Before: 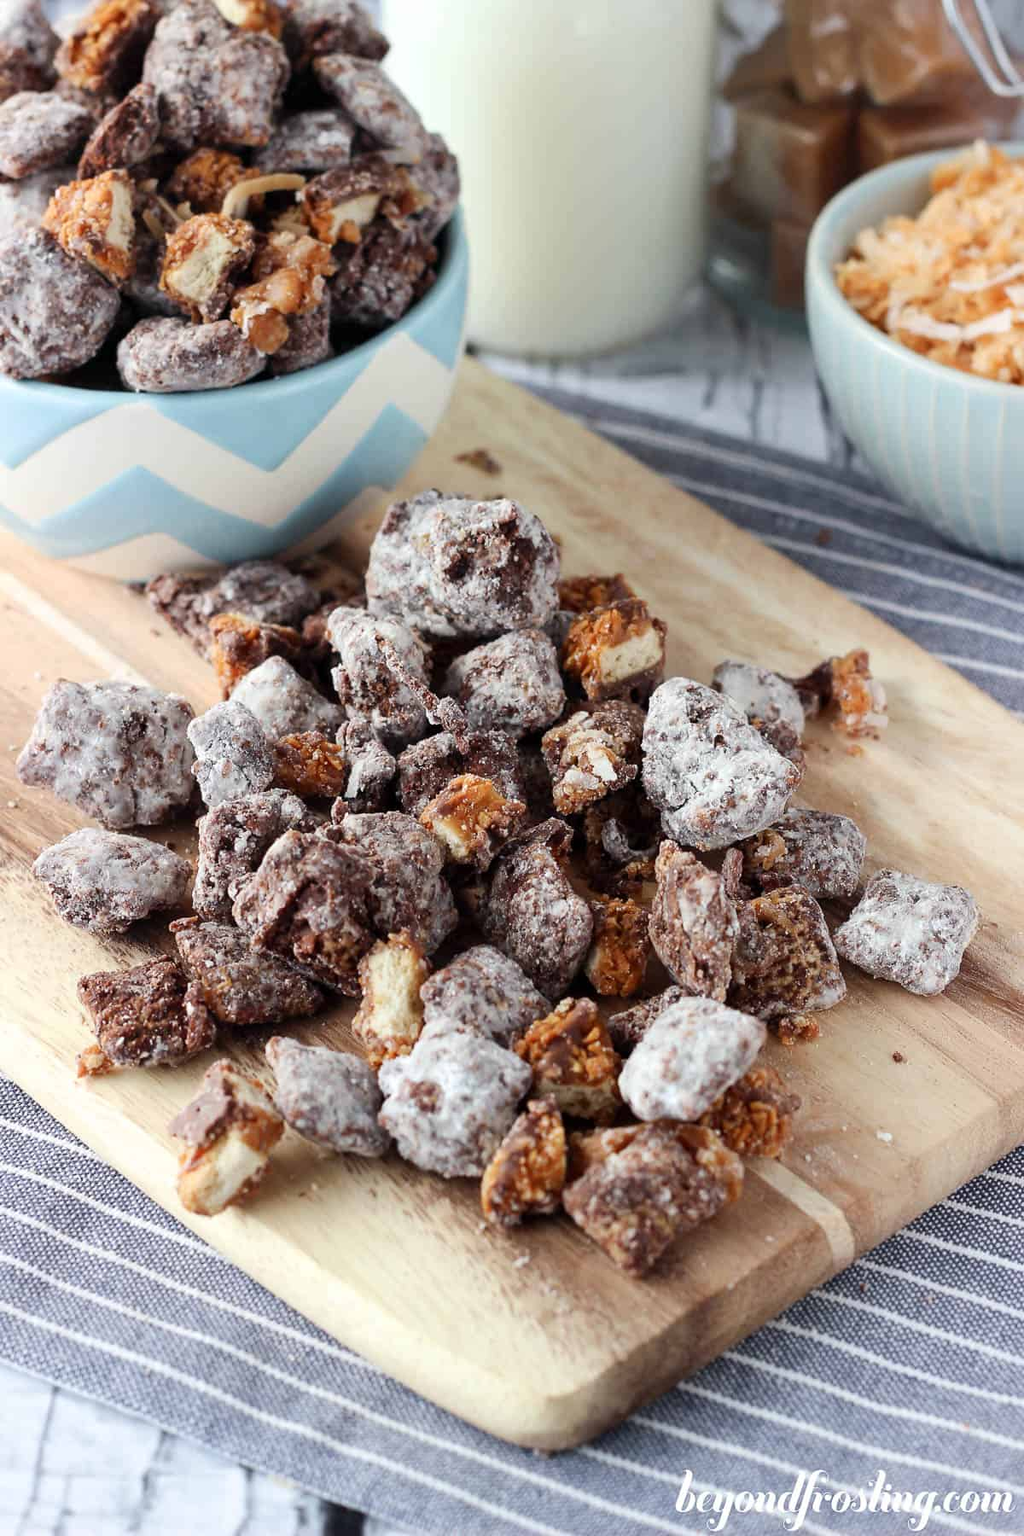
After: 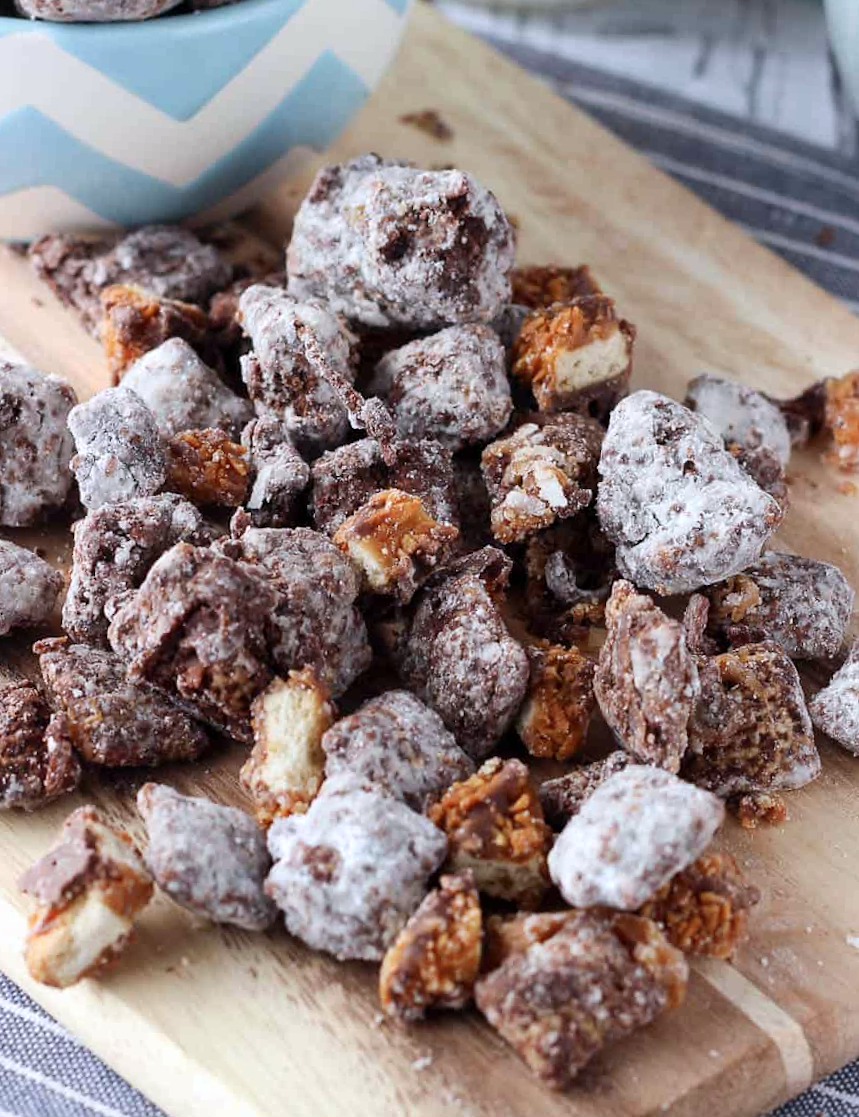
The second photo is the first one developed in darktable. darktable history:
color calibration: illuminant as shot in camera, x 0.358, y 0.373, temperature 4628.91 K
white balance: red 1.009, blue 0.985
crop and rotate: angle -3.37°, left 9.79%, top 20.73%, right 12.42%, bottom 11.82%
